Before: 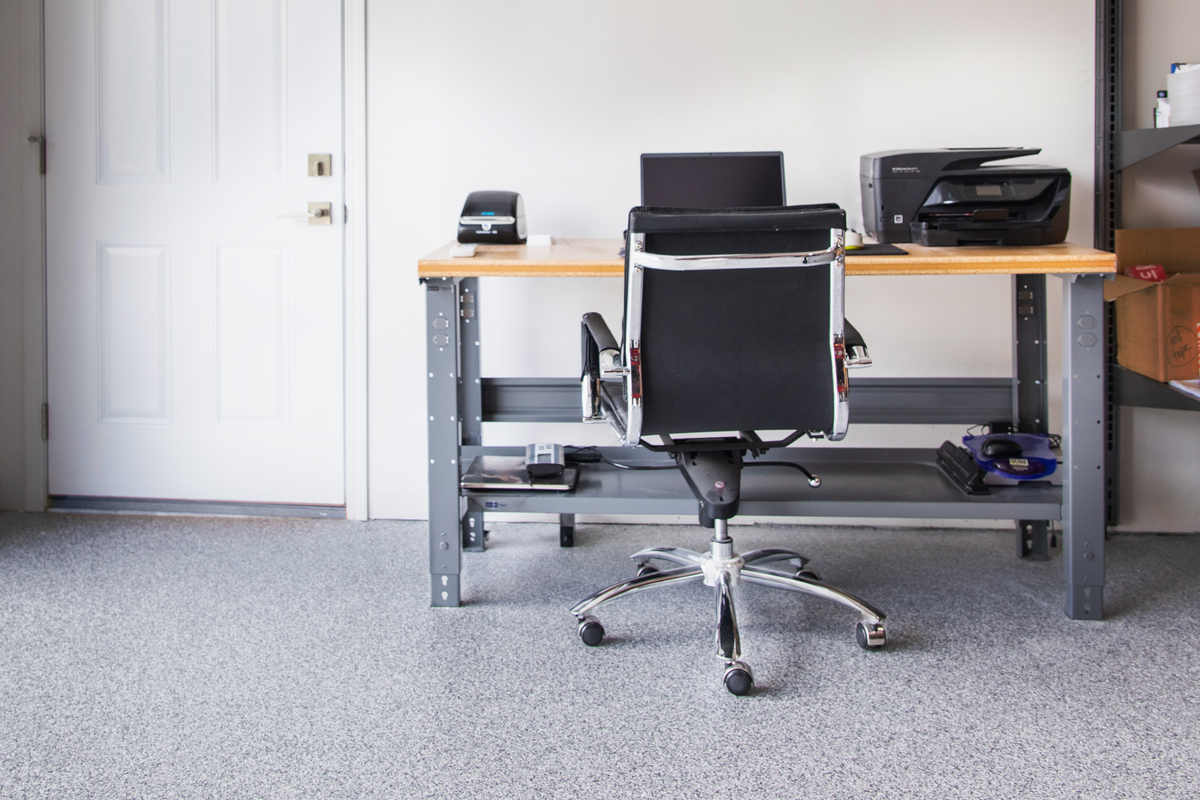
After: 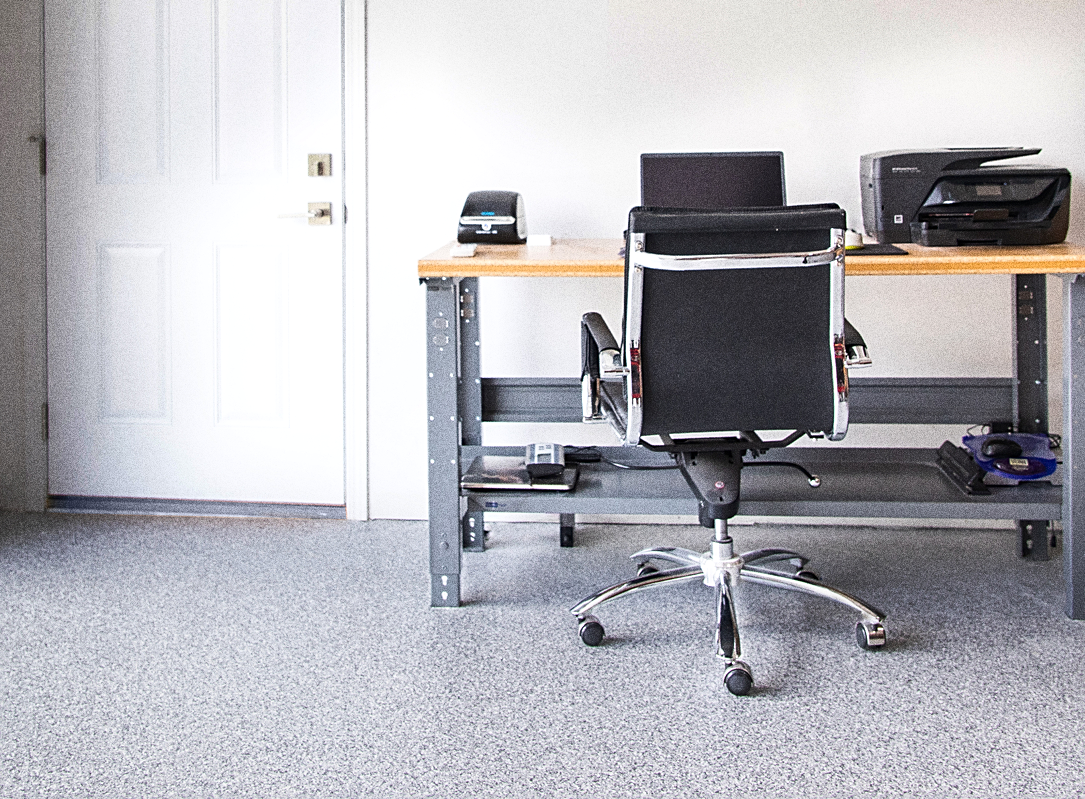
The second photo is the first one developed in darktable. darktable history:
sharpen: on, module defaults
grain: coarseness 10.62 ISO, strength 55.56%
crop: right 9.509%, bottom 0.031%
exposure: exposure 0.2 EV, compensate highlight preservation false
